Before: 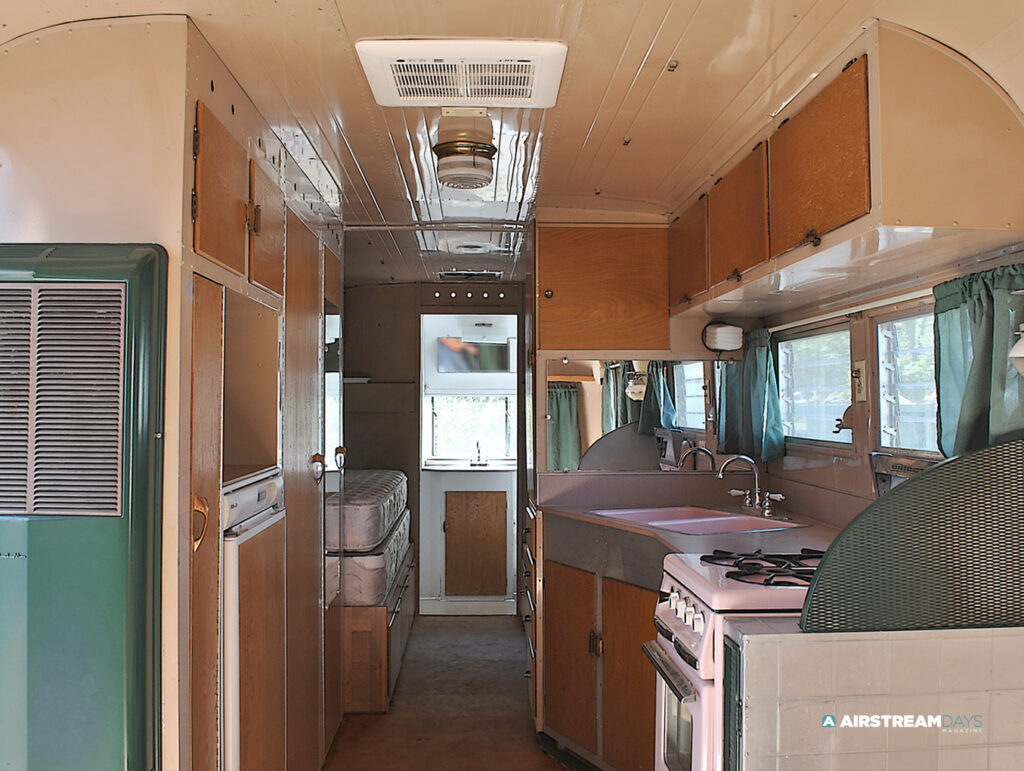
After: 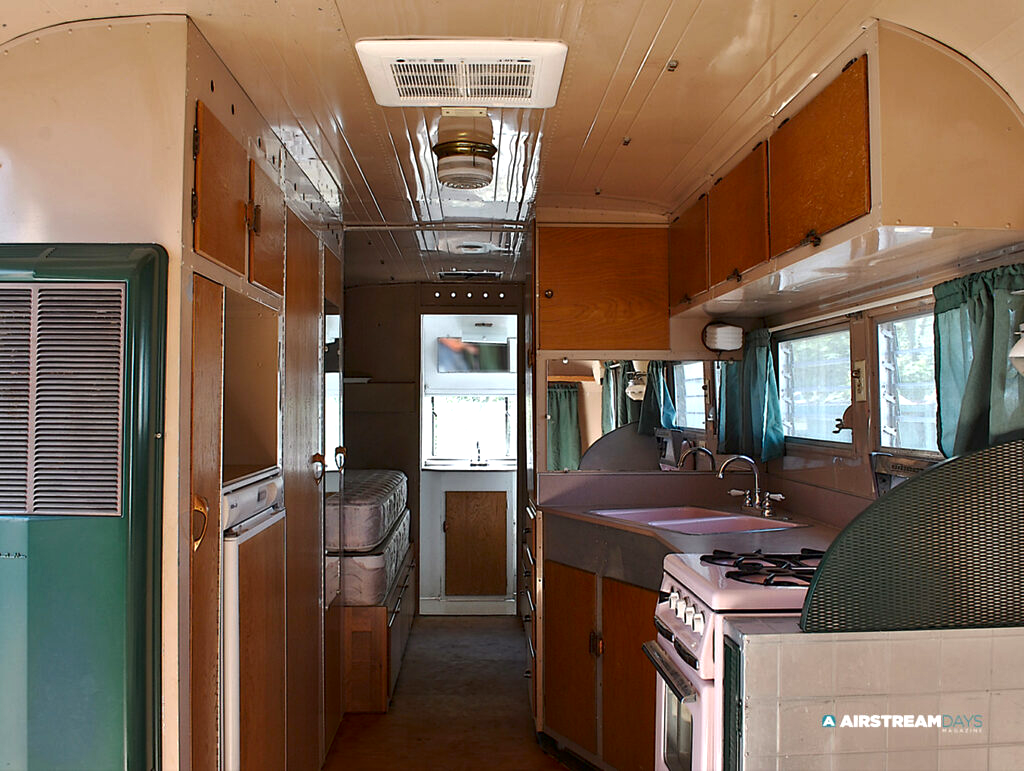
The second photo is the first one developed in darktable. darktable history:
exposure: black level correction 0.005, exposure 0.286 EV, compensate highlight preservation false
contrast brightness saturation: brightness -0.2, saturation 0.08
